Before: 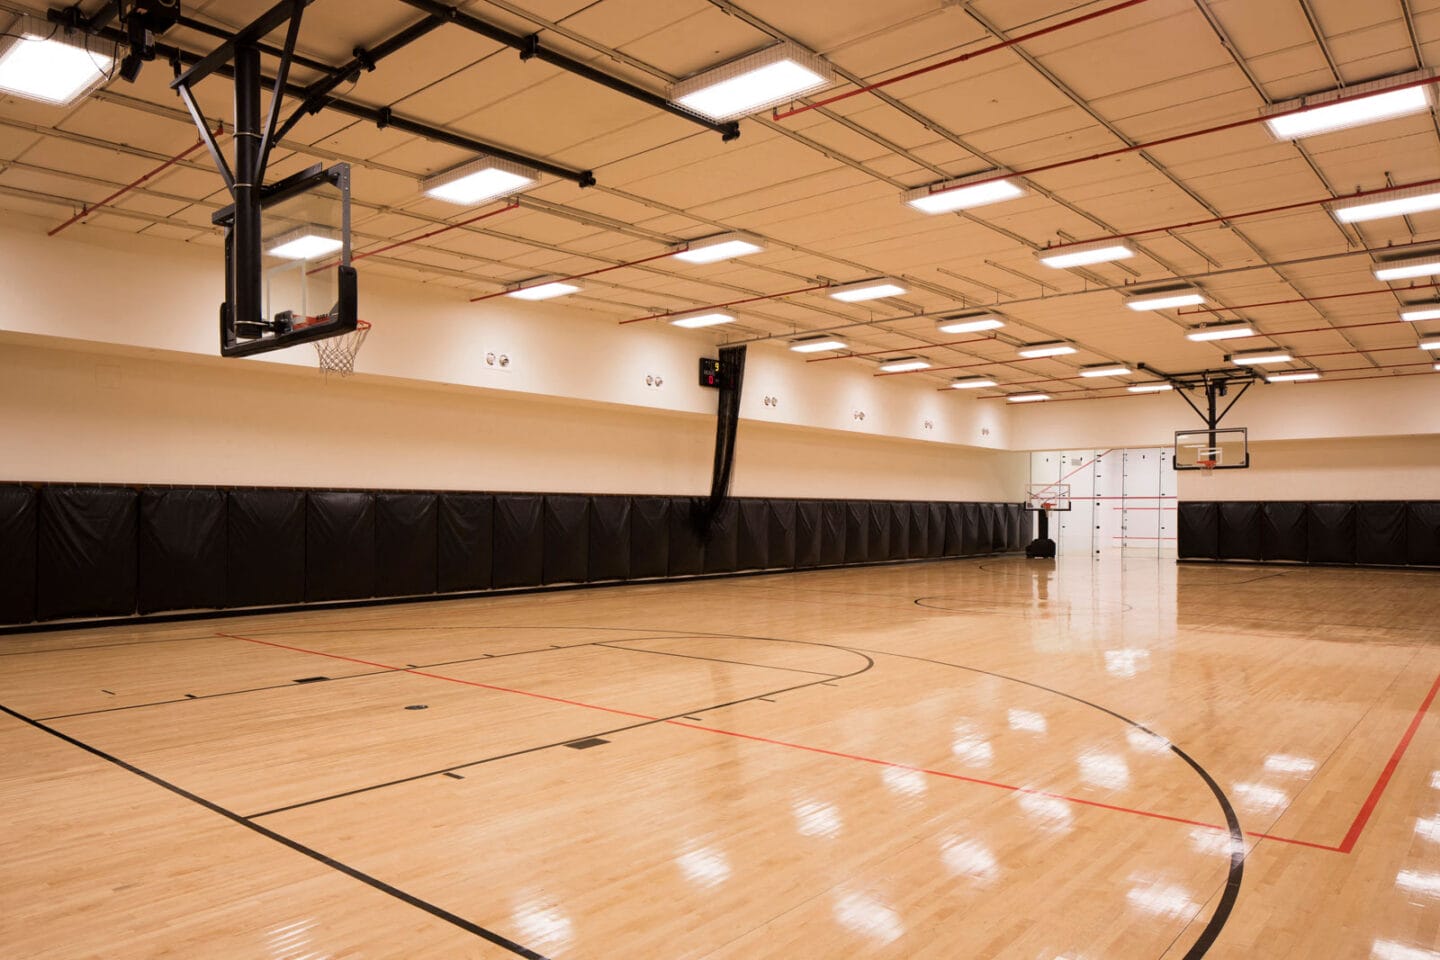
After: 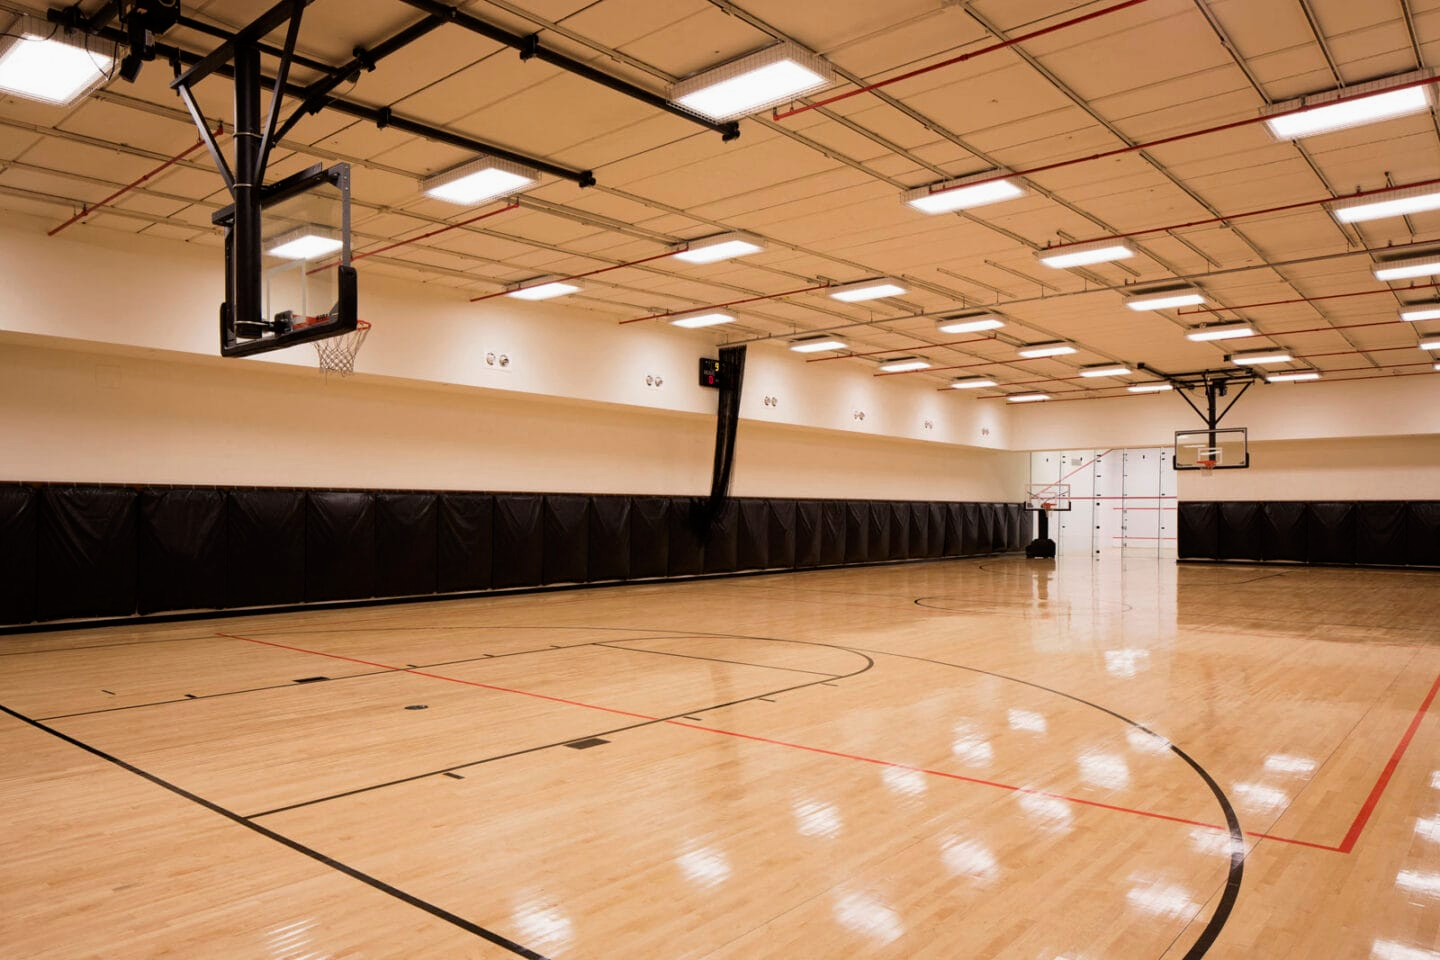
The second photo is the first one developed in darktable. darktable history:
tone curve: curves: ch0 [(0, 0) (0.059, 0.027) (0.162, 0.125) (0.304, 0.279) (0.547, 0.532) (0.828, 0.815) (1, 0.983)]; ch1 [(0, 0) (0.23, 0.166) (0.34, 0.298) (0.371, 0.334) (0.435, 0.408) (0.477, 0.469) (0.499, 0.498) (0.529, 0.544) (0.559, 0.587) (0.743, 0.798) (1, 1)]; ch2 [(0, 0) (0.431, 0.414) (0.498, 0.503) (0.524, 0.531) (0.568, 0.567) (0.6, 0.597) (0.643, 0.631) (0.74, 0.721) (1, 1)], preserve colors none
